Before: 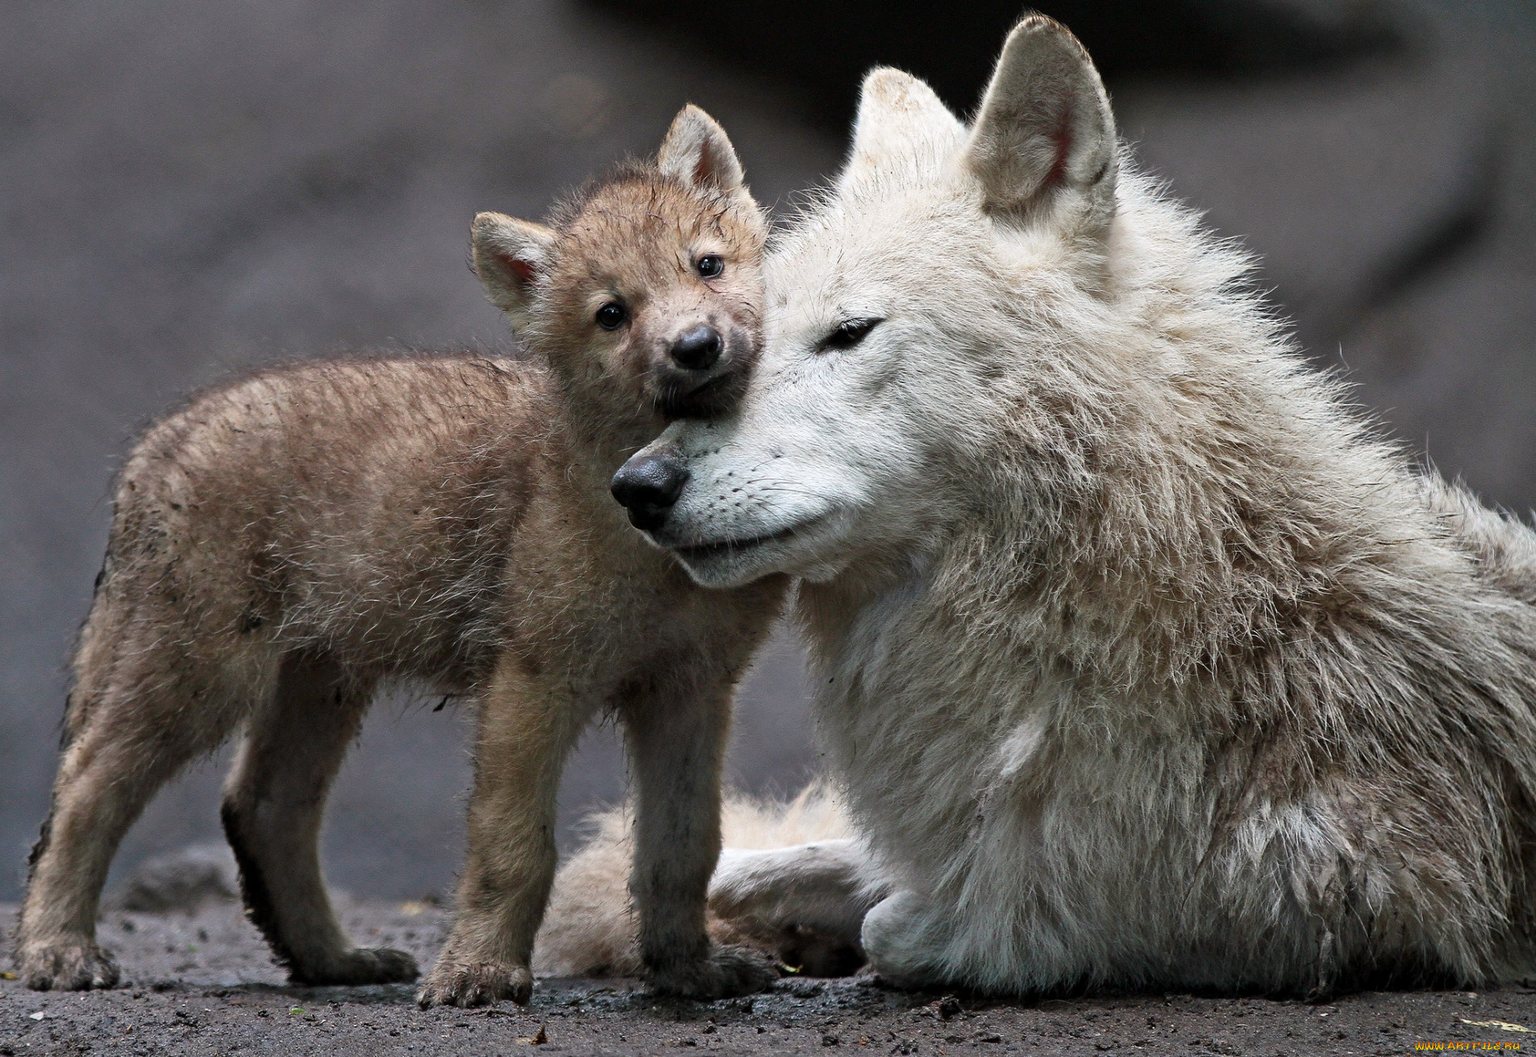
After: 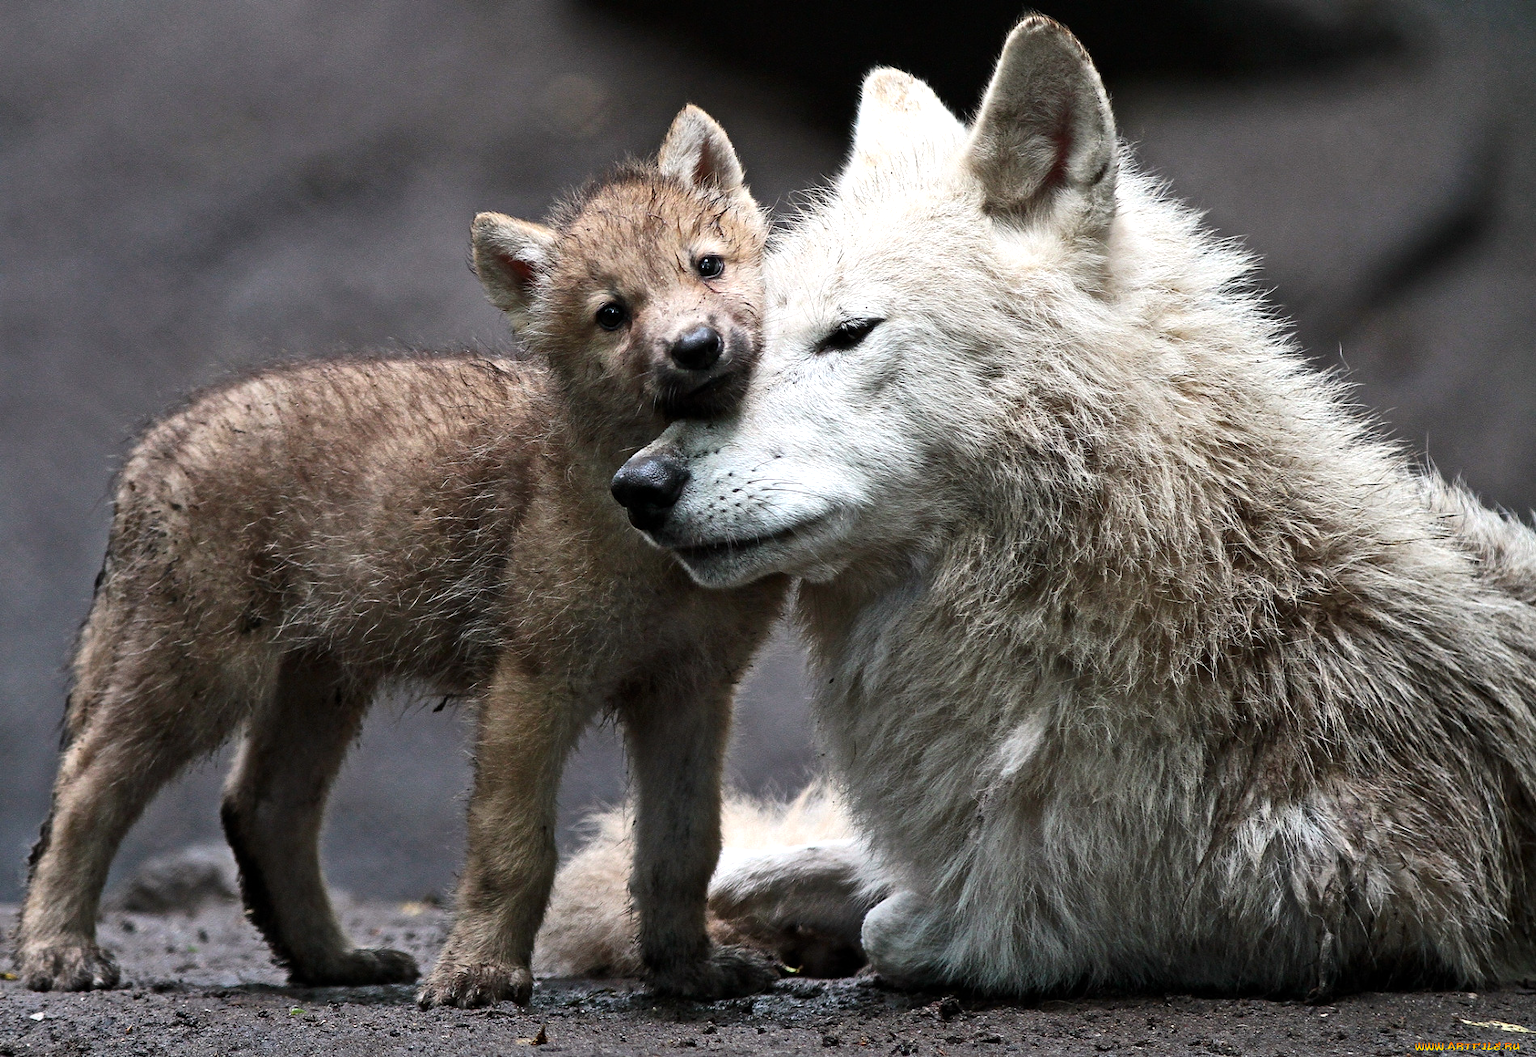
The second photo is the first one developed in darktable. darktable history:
contrast brightness saturation: contrast 0.08, saturation 0.02
tone equalizer: -8 EV -0.417 EV, -7 EV -0.389 EV, -6 EV -0.333 EV, -5 EV -0.222 EV, -3 EV 0.222 EV, -2 EV 0.333 EV, -1 EV 0.389 EV, +0 EV 0.417 EV, edges refinement/feathering 500, mask exposure compensation -1.57 EV, preserve details no
